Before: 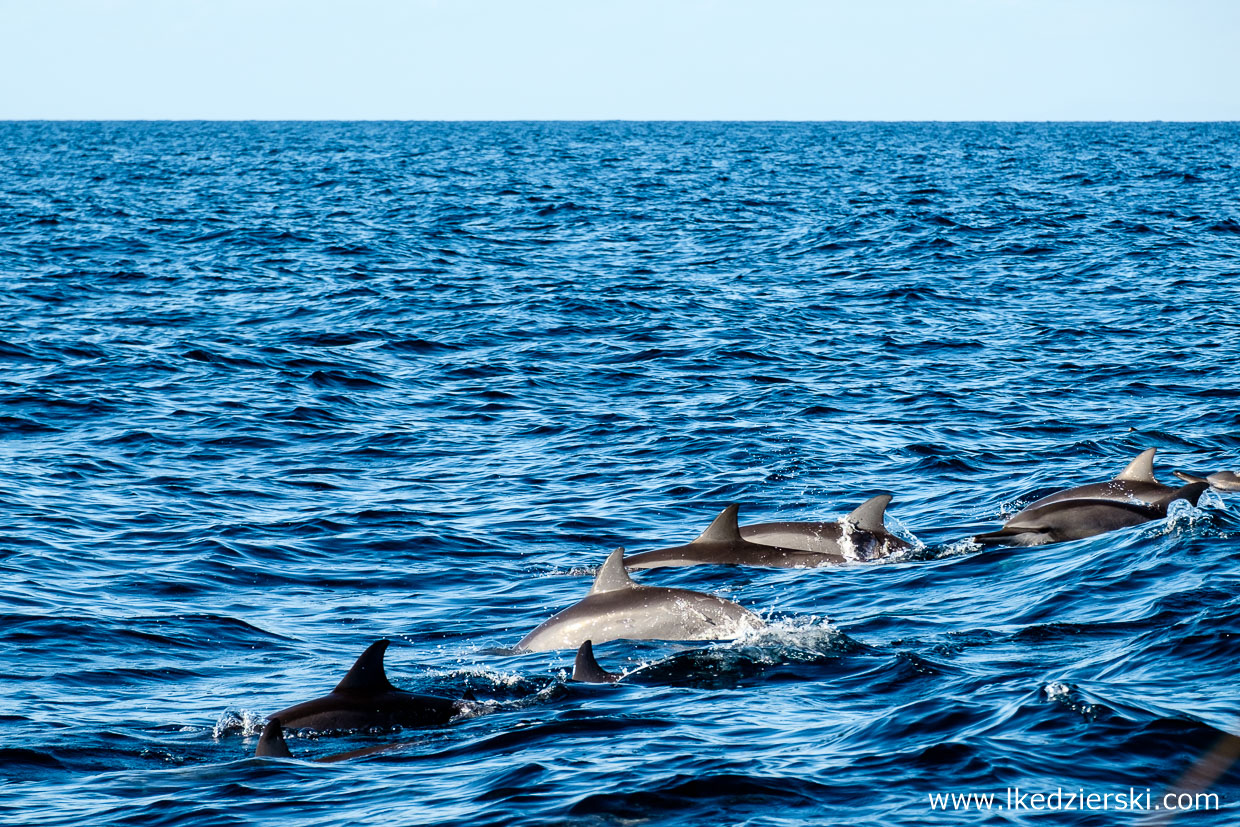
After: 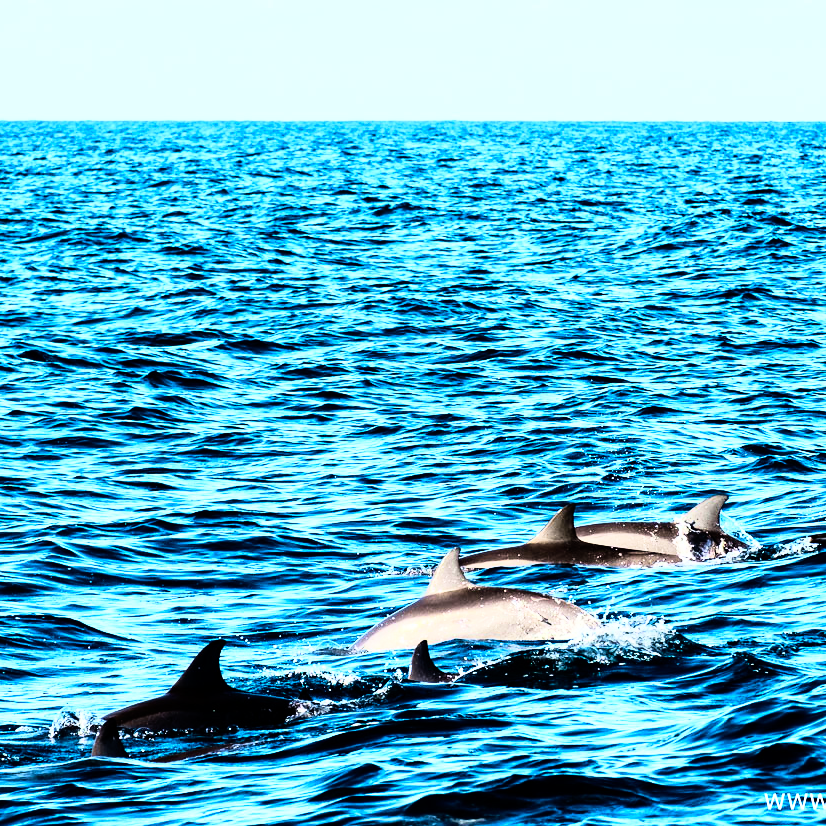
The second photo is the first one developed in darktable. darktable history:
velvia: on, module defaults
color contrast: green-magenta contrast 1.1, blue-yellow contrast 1.1, unbound 0
crop and rotate: left 13.342%, right 19.991%
rgb curve: curves: ch0 [(0, 0) (0.21, 0.15) (0.24, 0.21) (0.5, 0.75) (0.75, 0.96) (0.89, 0.99) (1, 1)]; ch1 [(0, 0.02) (0.21, 0.13) (0.25, 0.2) (0.5, 0.67) (0.75, 0.9) (0.89, 0.97) (1, 1)]; ch2 [(0, 0.02) (0.21, 0.13) (0.25, 0.2) (0.5, 0.67) (0.75, 0.9) (0.89, 0.97) (1, 1)], compensate middle gray true
